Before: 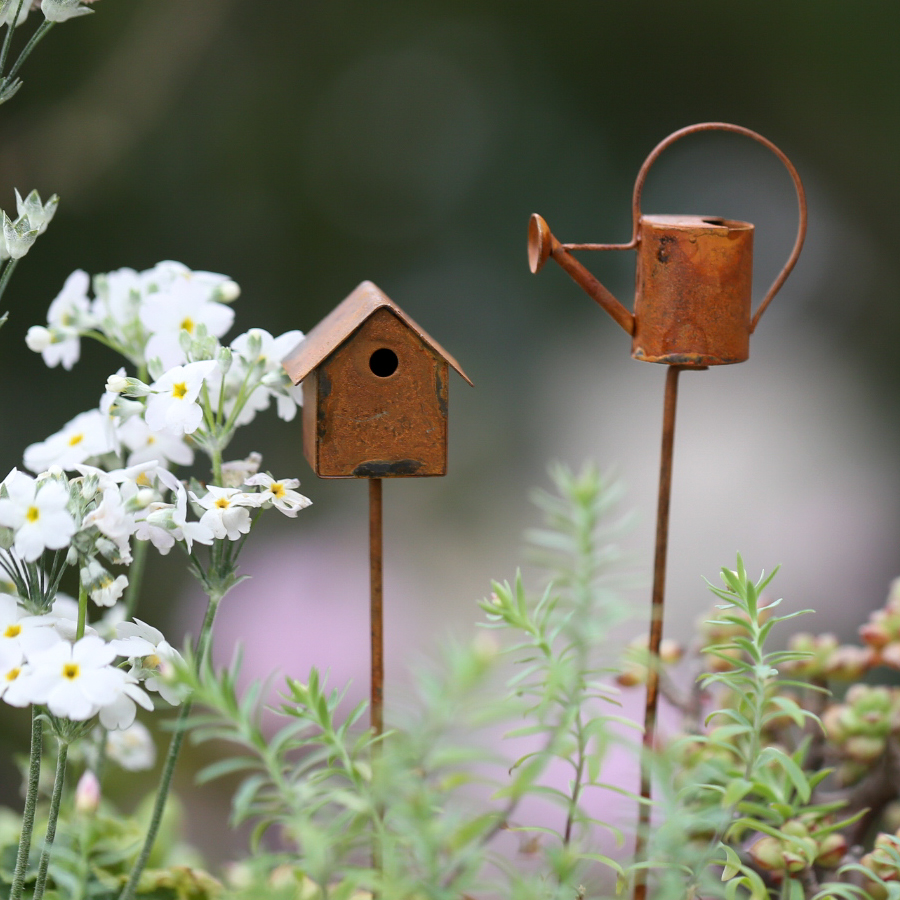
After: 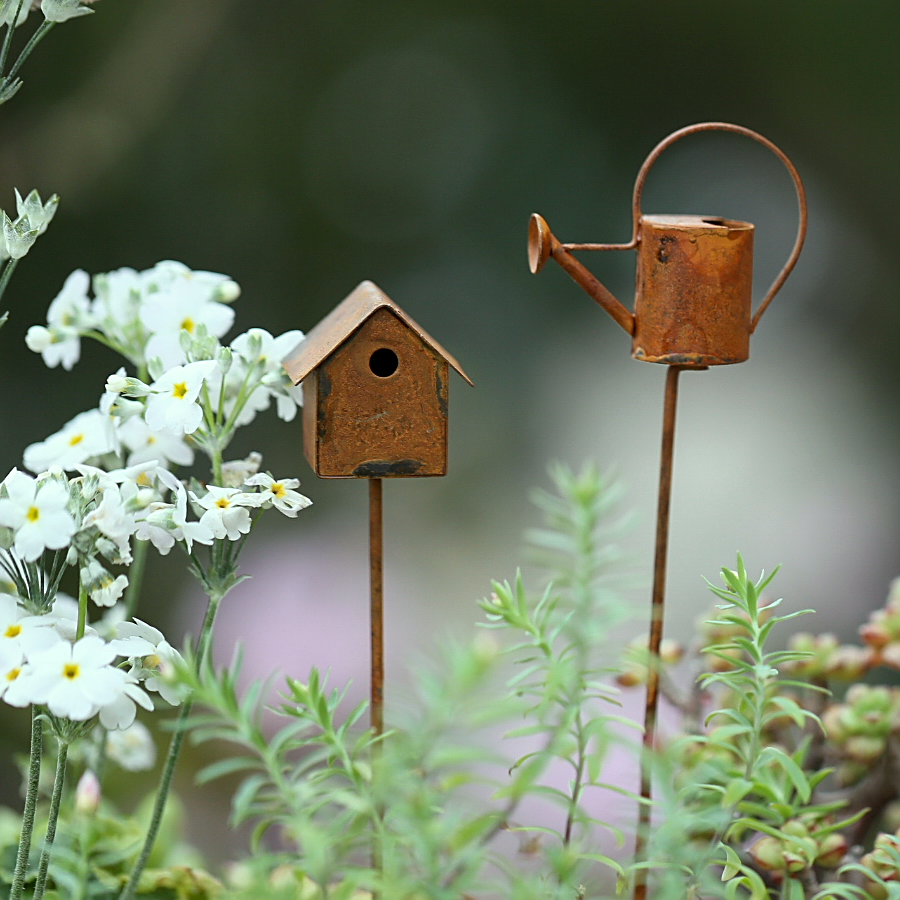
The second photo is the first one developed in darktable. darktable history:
sharpen: on, module defaults
color correction: highlights a* -8.36, highlights b* 3.66
local contrast: mode bilateral grid, contrast 9, coarseness 25, detail 115%, midtone range 0.2
